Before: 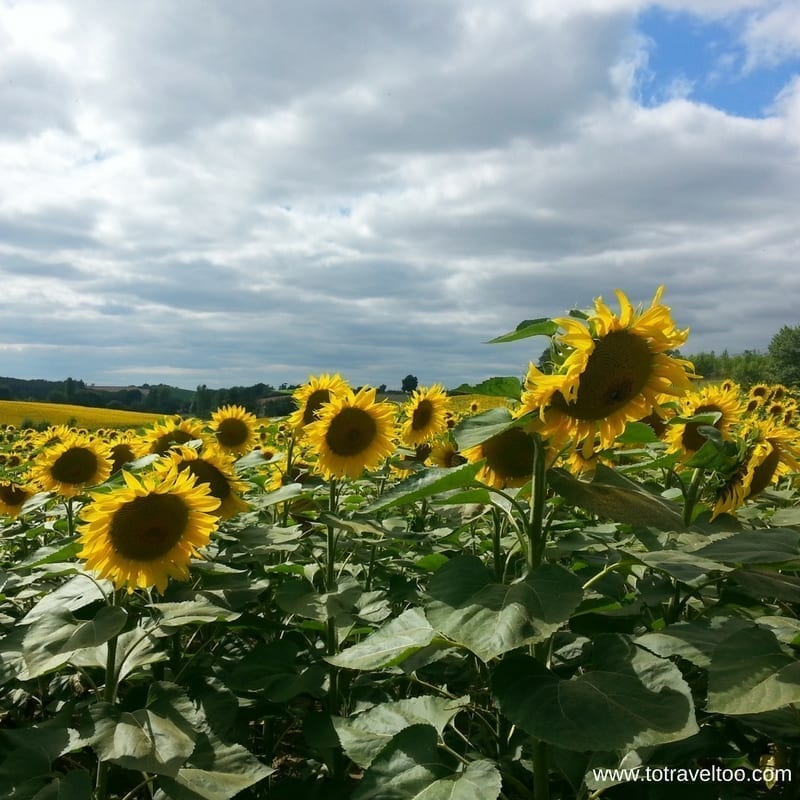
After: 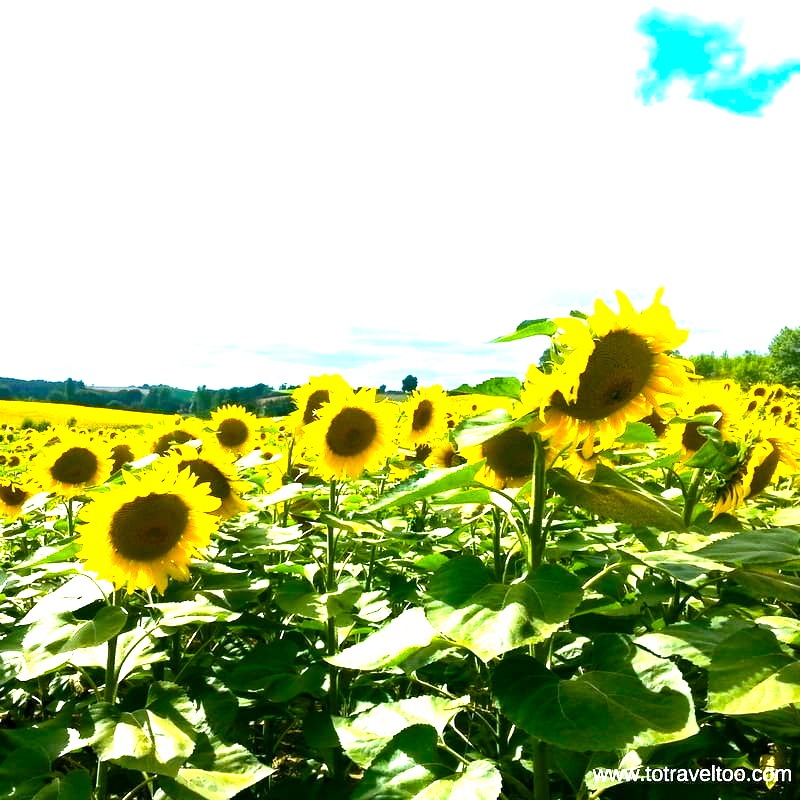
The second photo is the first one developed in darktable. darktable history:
white balance: red 0.98, blue 1.034
color balance rgb: linear chroma grading › global chroma 9%, perceptual saturation grading › global saturation 36%, perceptual saturation grading › shadows 35%, perceptual brilliance grading › global brilliance 15%, perceptual brilliance grading › shadows -35%, global vibrance 15%
exposure: black level correction 0.001, exposure 2 EV, compensate highlight preservation false
